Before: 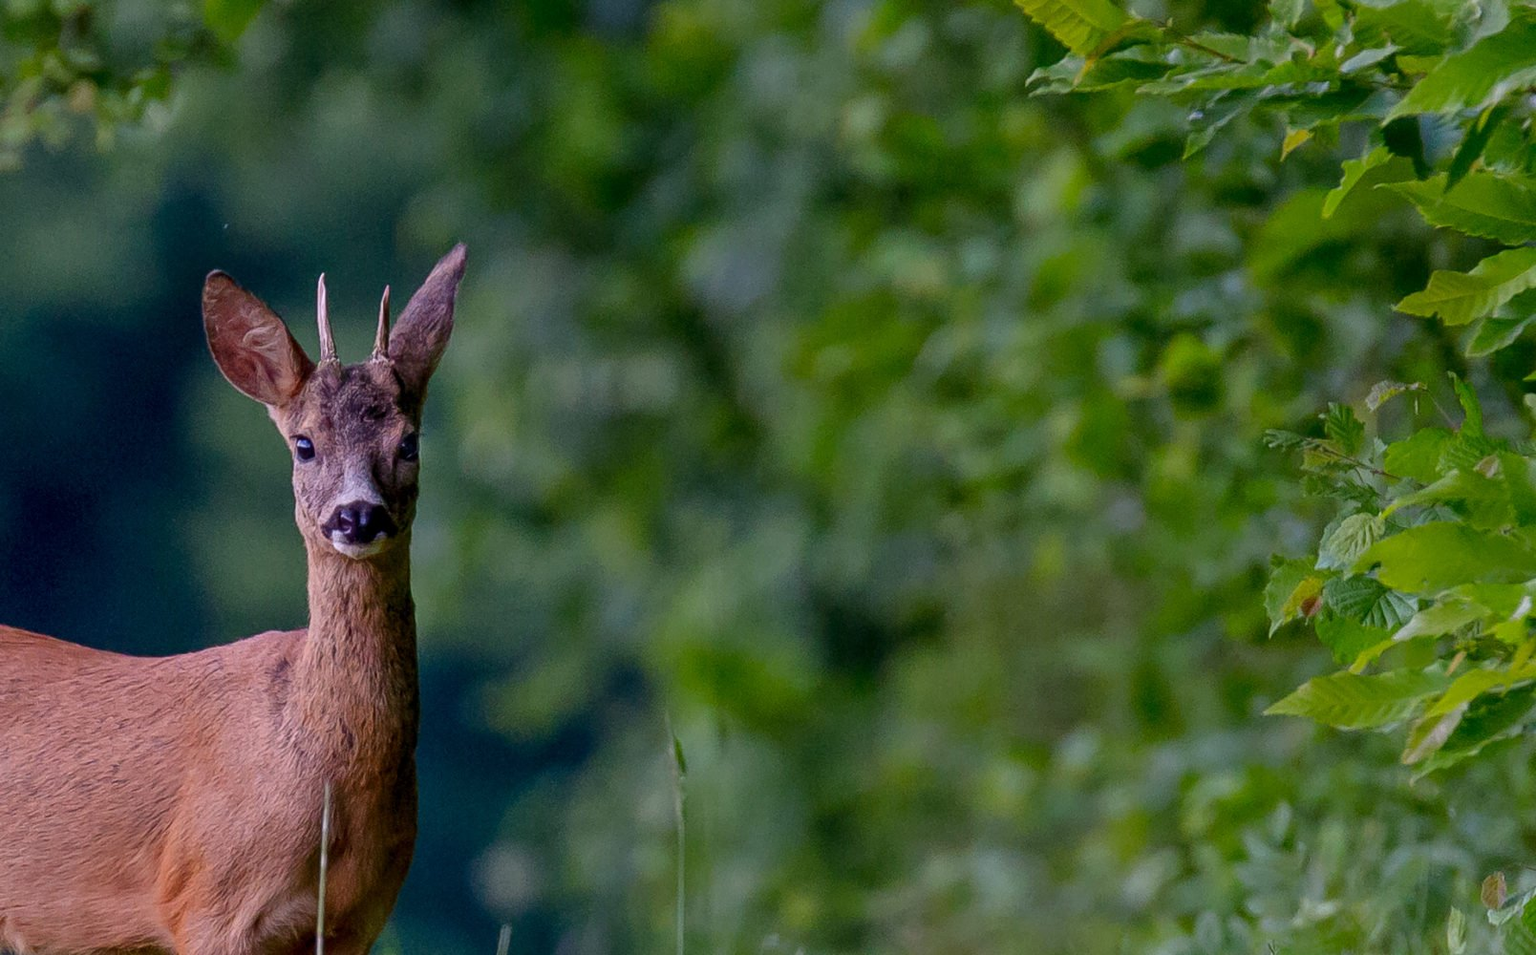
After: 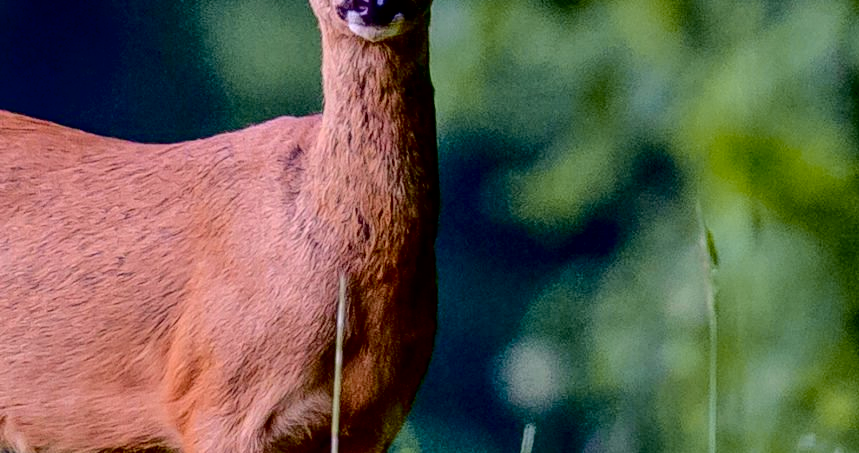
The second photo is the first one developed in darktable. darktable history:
tone curve: curves: ch0 [(0, 0.01) (0.052, 0.045) (0.136, 0.133) (0.275, 0.35) (0.43, 0.54) (0.676, 0.751) (0.89, 0.919) (1, 1)]; ch1 [(0, 0) (0.094, 0.081) (0.285, 0.299) (0.385, 0.403) (0.447, 0.429) (0.495, 0.496) (0.544, 0.552) (0.589, 0.612) (0.722, 0.728) (1, 1)]; ch2 [(0, 0) (0.257, 0.217) (0.43, 0.421) (0.498, 0.507) (0.531, 0.544) (0.56, 0.579) (0.625, 0.642) (1, 1)], color space Lab, independent channels, preserve colors none
shadows and highlights: shadows 30.95, highlights 1.64, soften with gaussian
exposure: black level correction 0.01, exposure 0.01 EV, compensate exposure bias true, compensate highlight preservation false
crop and rotate: top 54.438%, right 46.543%, bottom 0.166%
local contrast: on, module defaults
